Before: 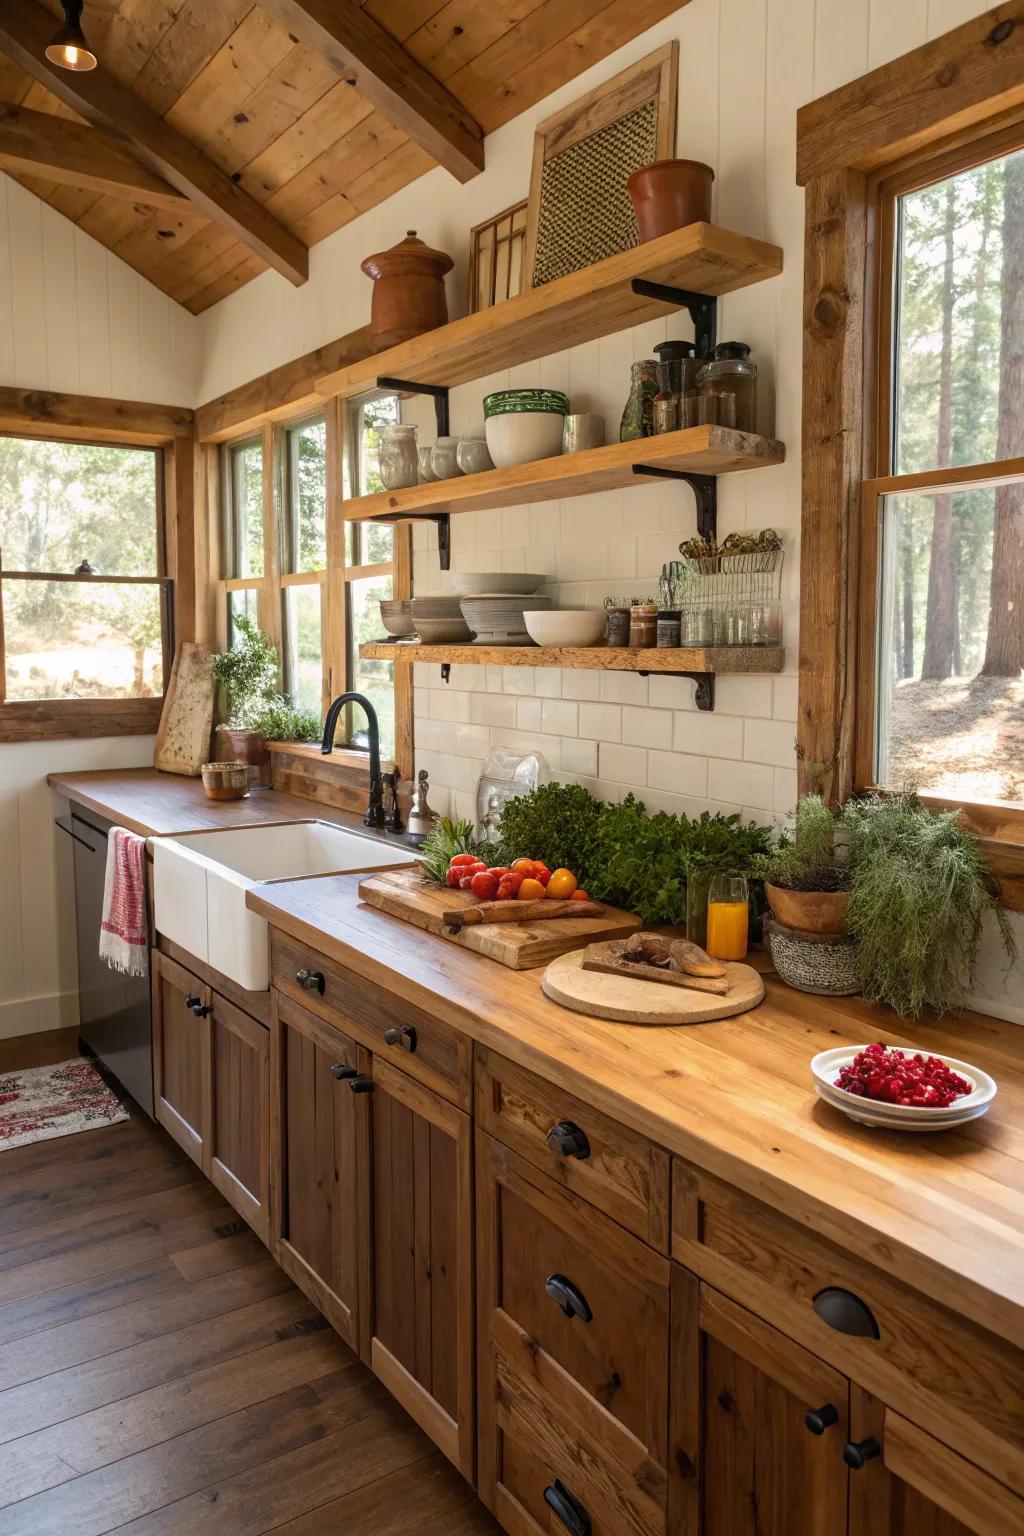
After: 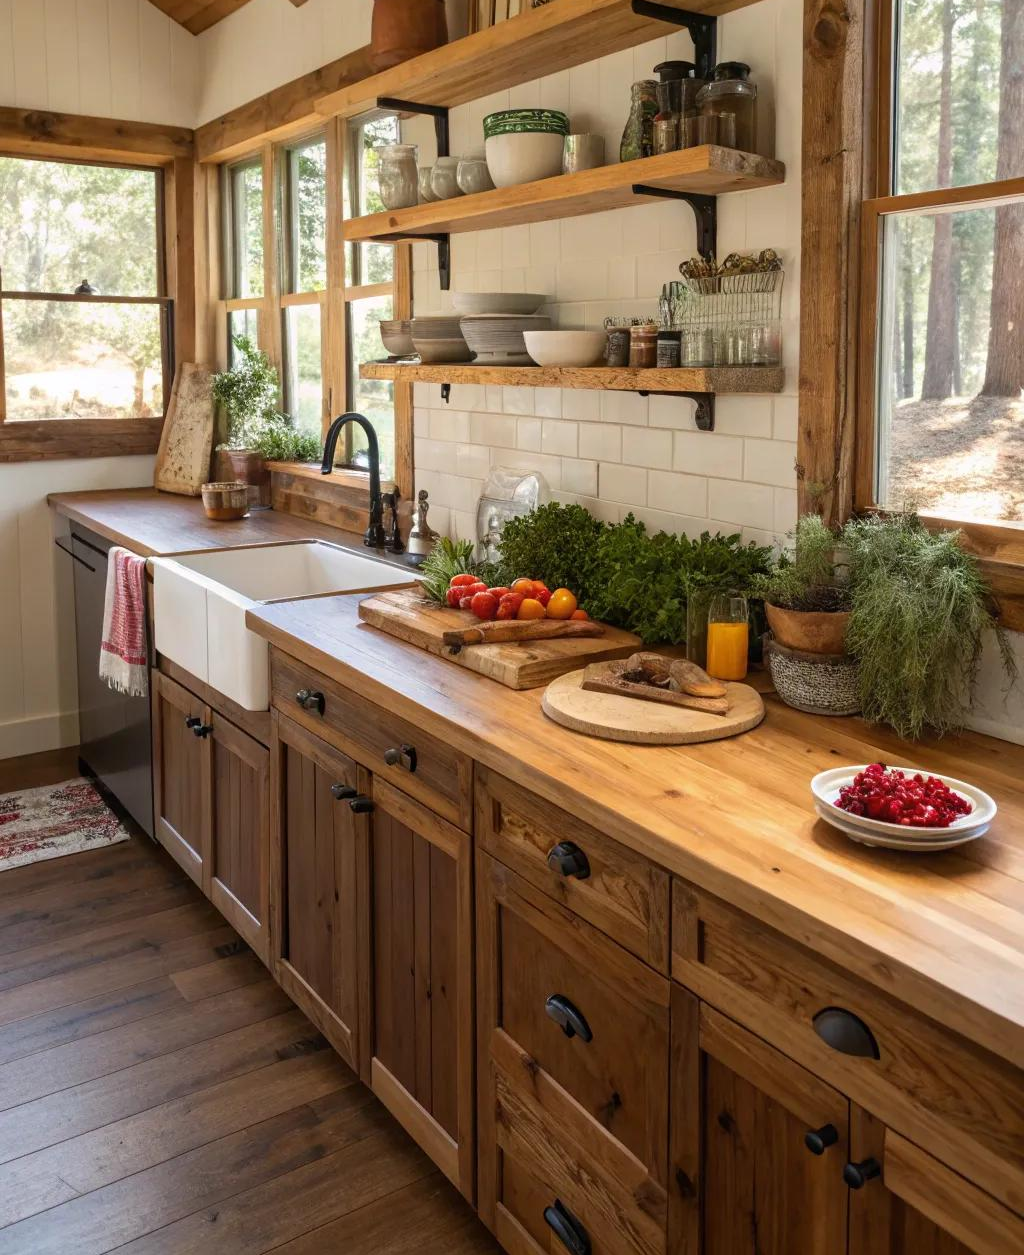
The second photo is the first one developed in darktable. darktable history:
crop and rotate: top 18.282%
exposure: compensate highlight preservation false
